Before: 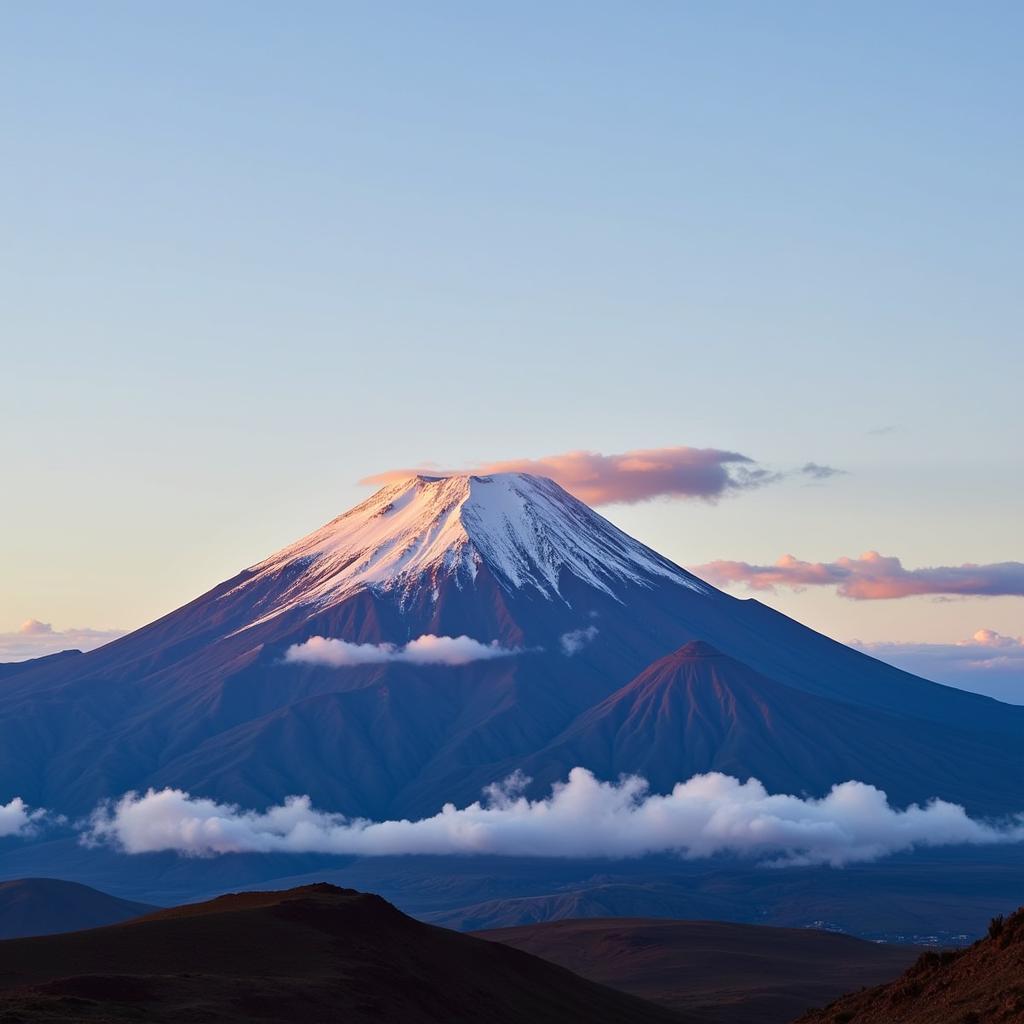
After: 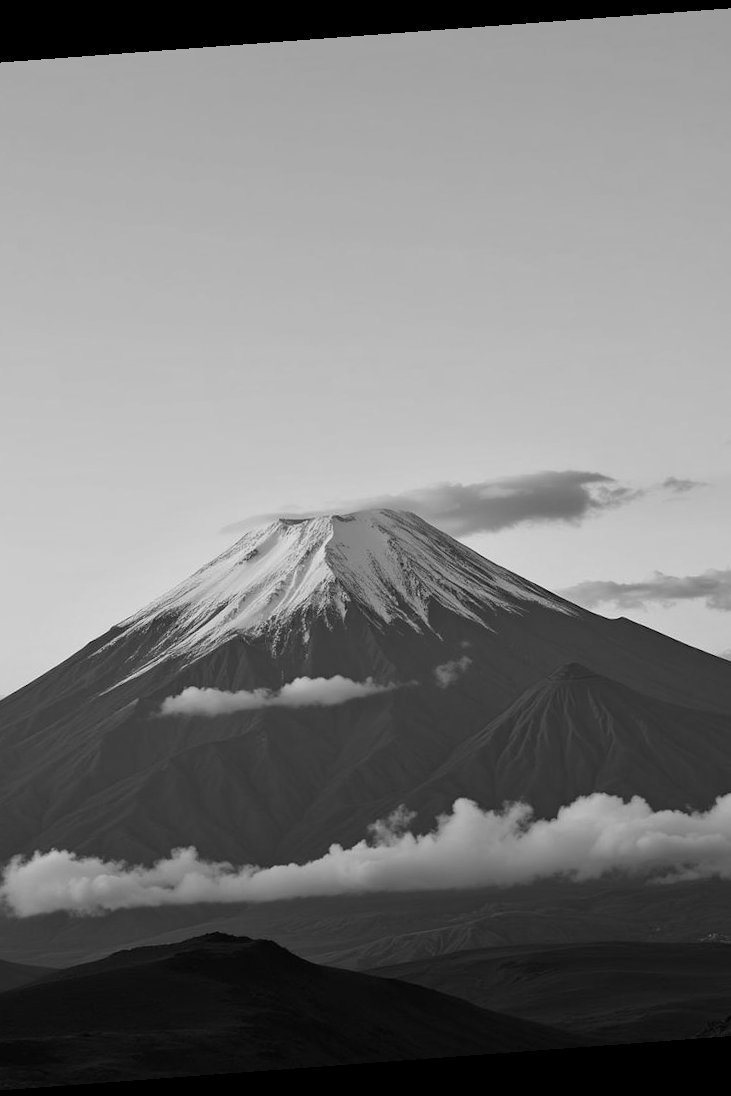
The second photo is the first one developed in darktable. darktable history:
crop and rotate: left 15.754%, right 17.579%
monochrome: a 30.25, b 92.03
rotate and perspective: rotation -4.25°, automatic cropping off
